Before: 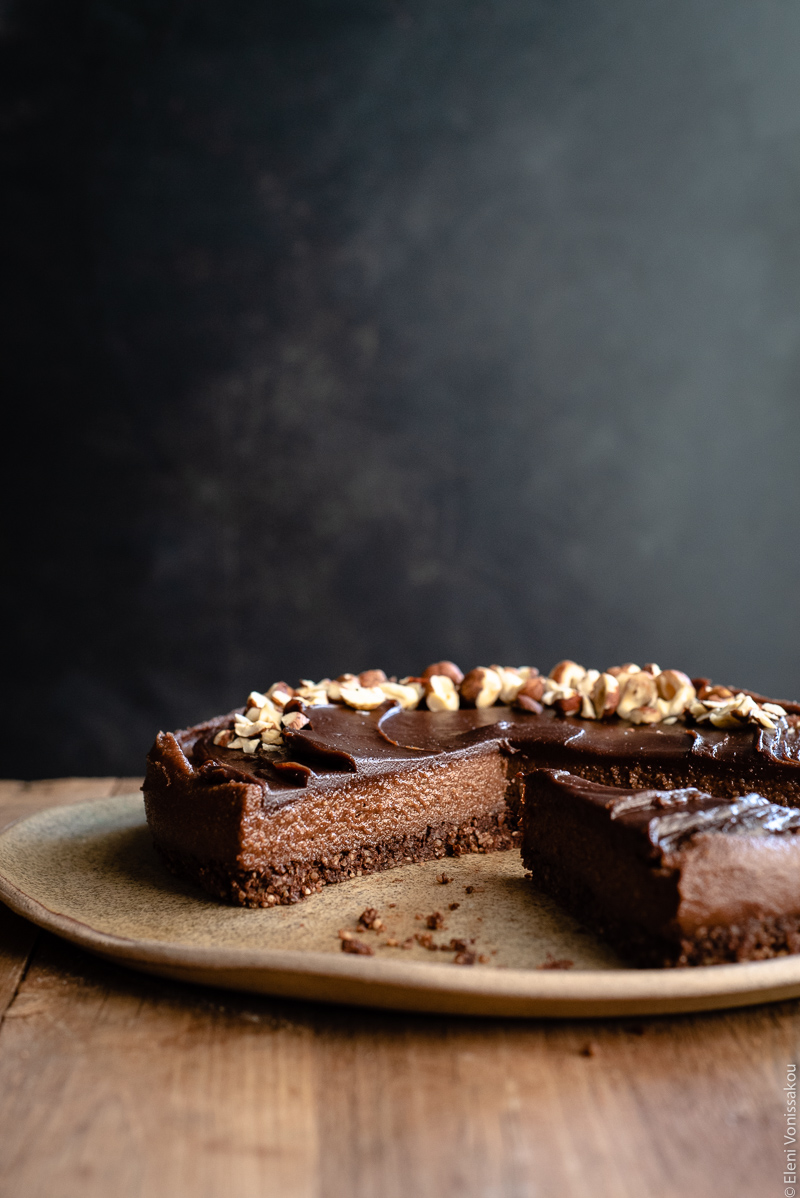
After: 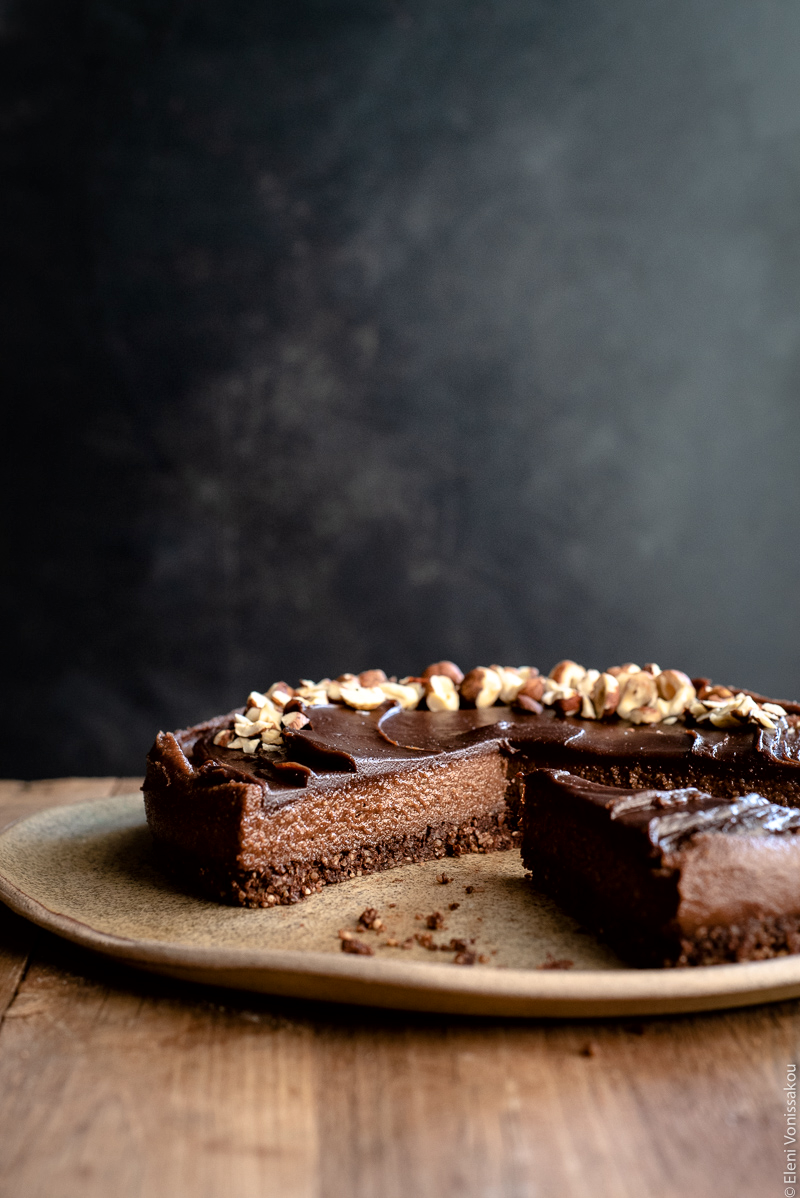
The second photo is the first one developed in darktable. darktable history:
local contrast: mode bilateral grid, contrast 20, coarseness 100, detail 150%, midtone range 0.2
